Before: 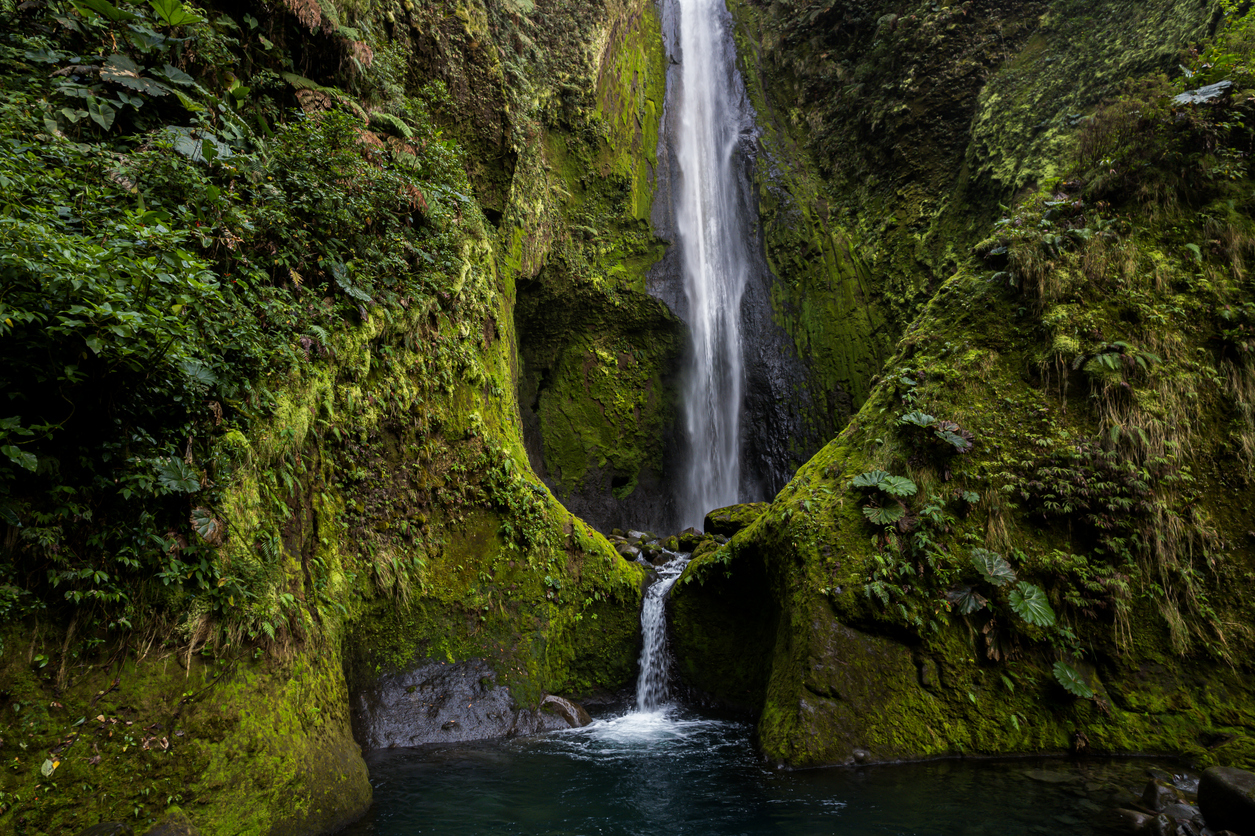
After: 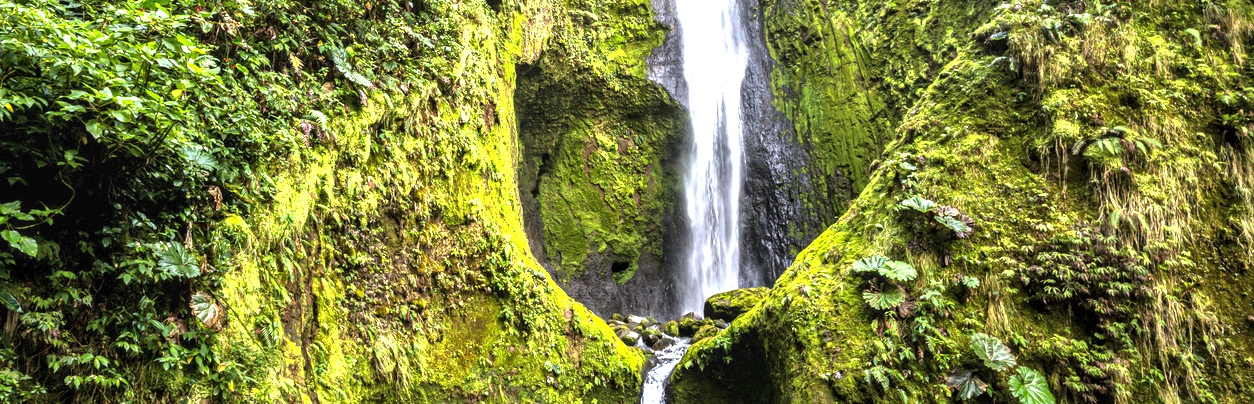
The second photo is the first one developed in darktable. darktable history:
crop and rotate: top 25.745%, bottom 25.871%
exposure: black level correction 0, exposure 1.756 EV, compensate exposure bias true, compensate highlight preservation false
shadows and highlights: soften with gaussian
local contrast: on, module defaults
